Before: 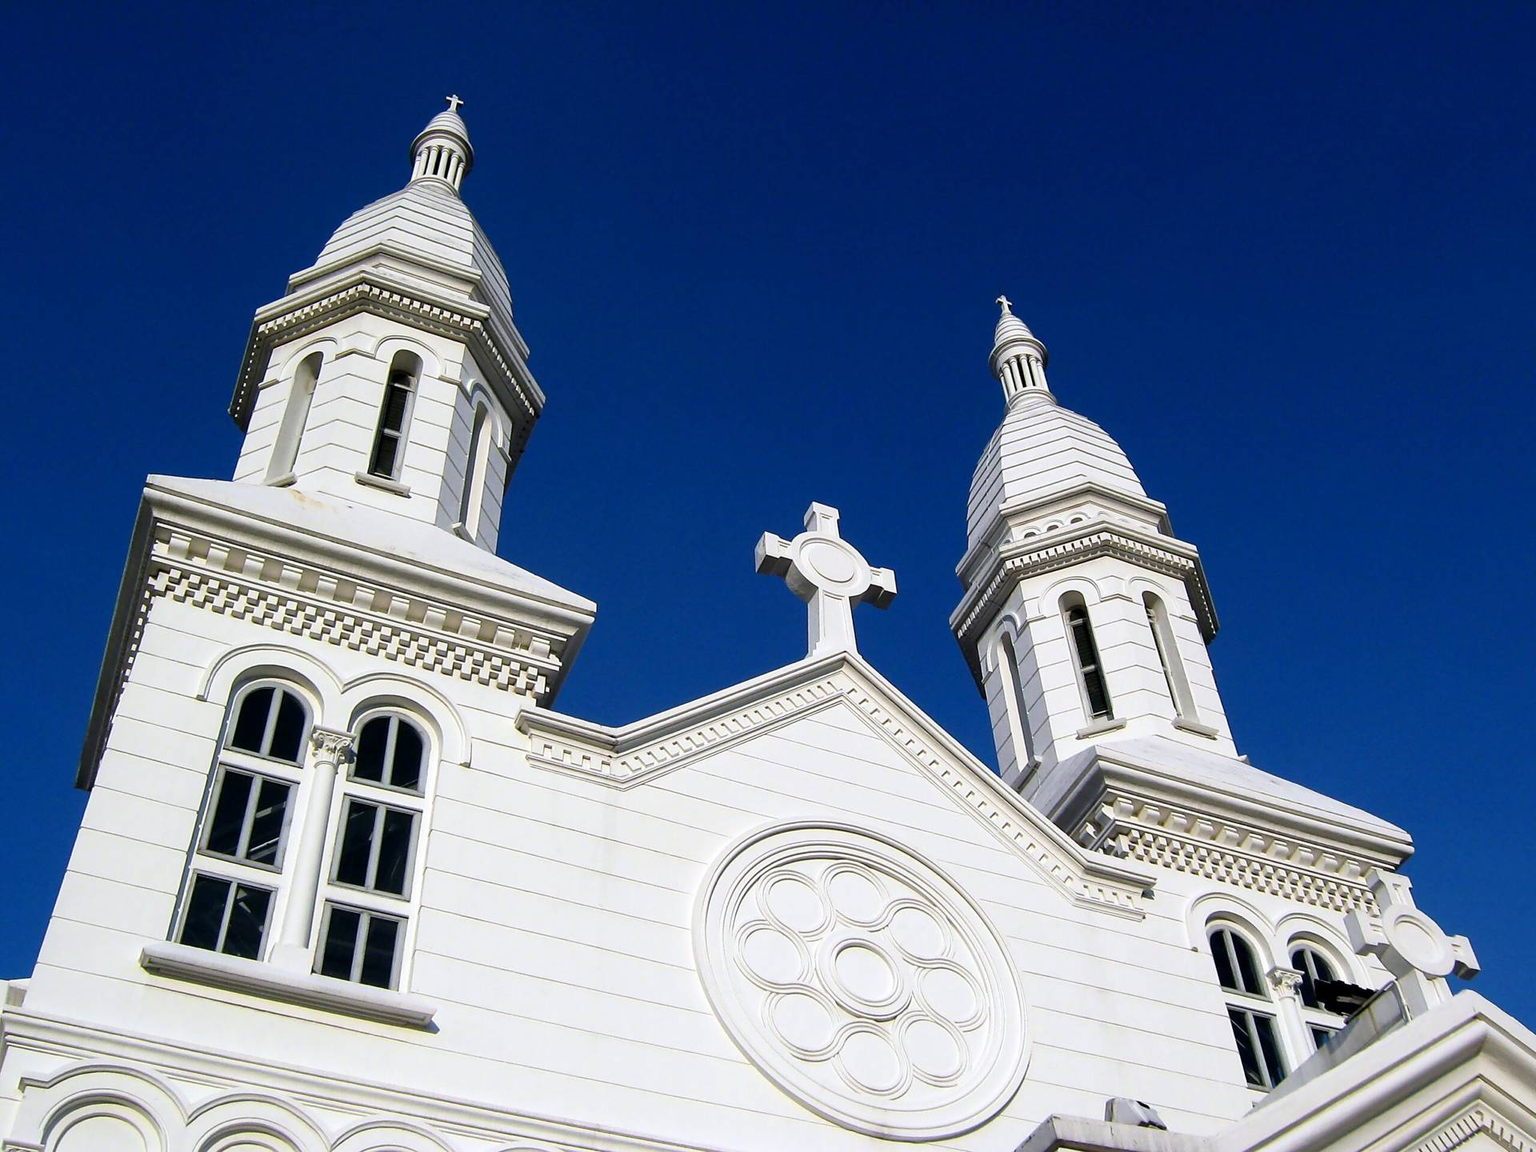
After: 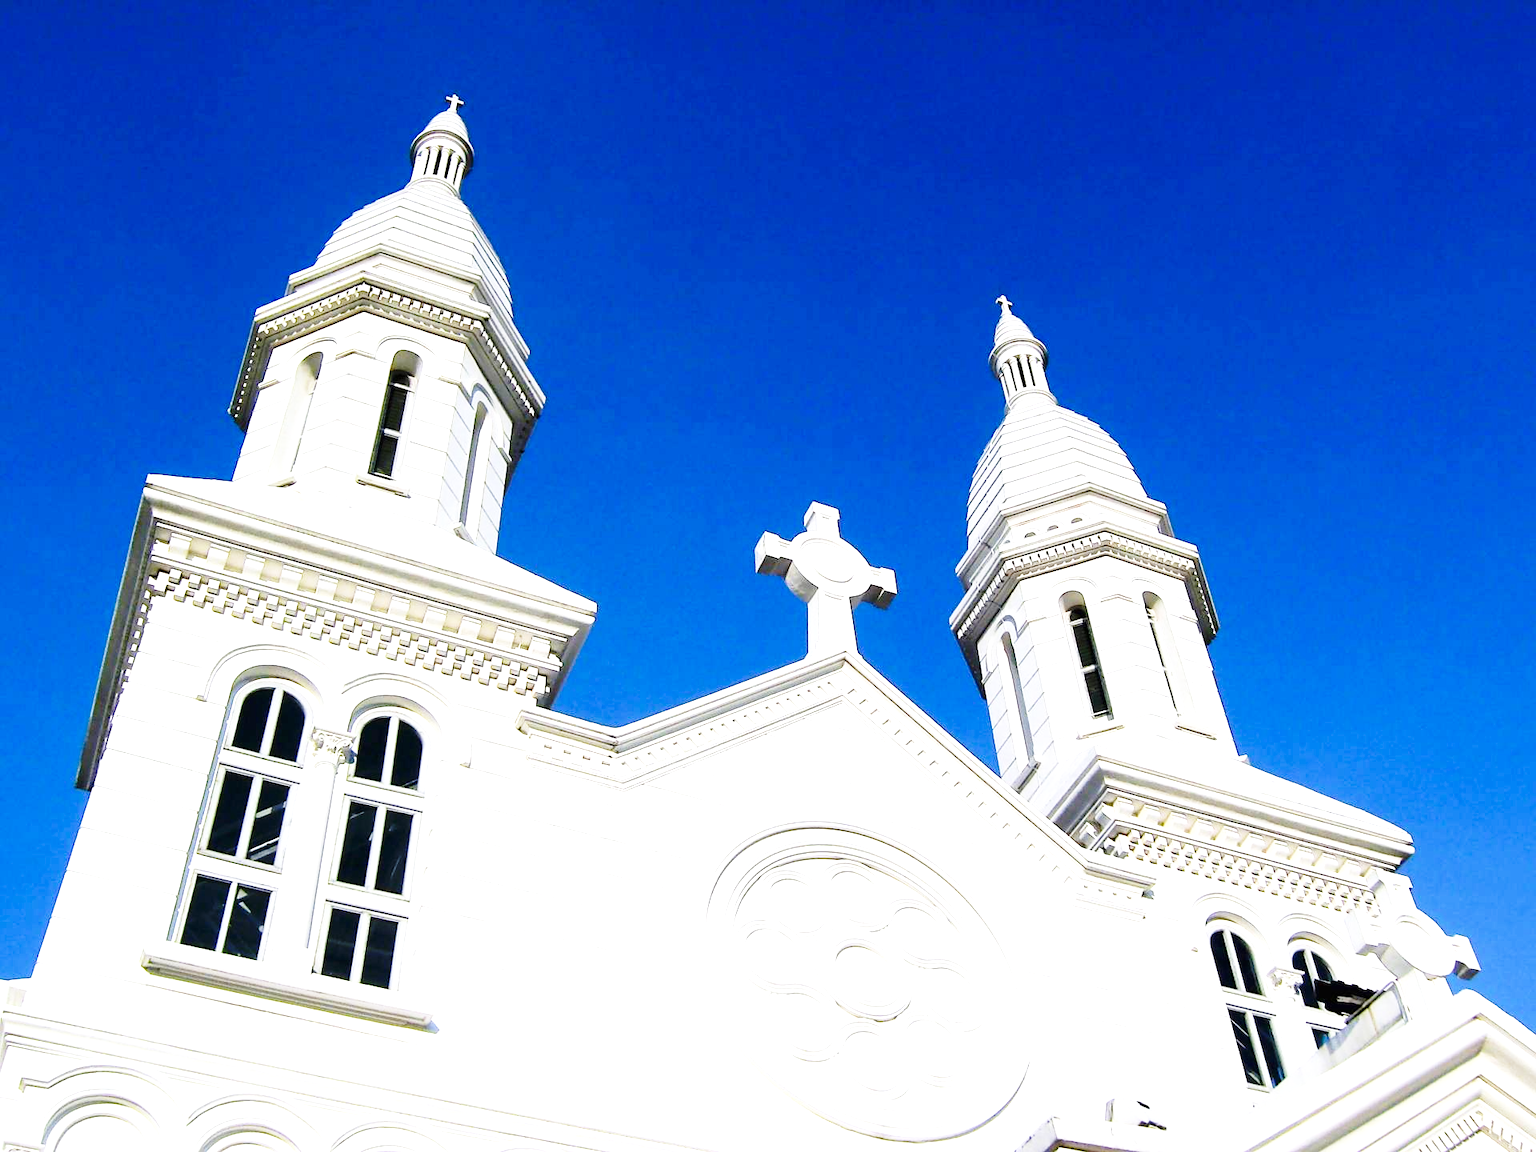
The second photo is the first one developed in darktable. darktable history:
base curve: curves: ch0 [(0, 0) (0.028, 0.03) (0.121, 0.232) (0.46, 0.748) (0.859, 0.968) (1, 1)], preserve colors none
exposure: black level correction 0, exposure 1.199 EV, compensate exposure bias true, compensate highlight preservation false
